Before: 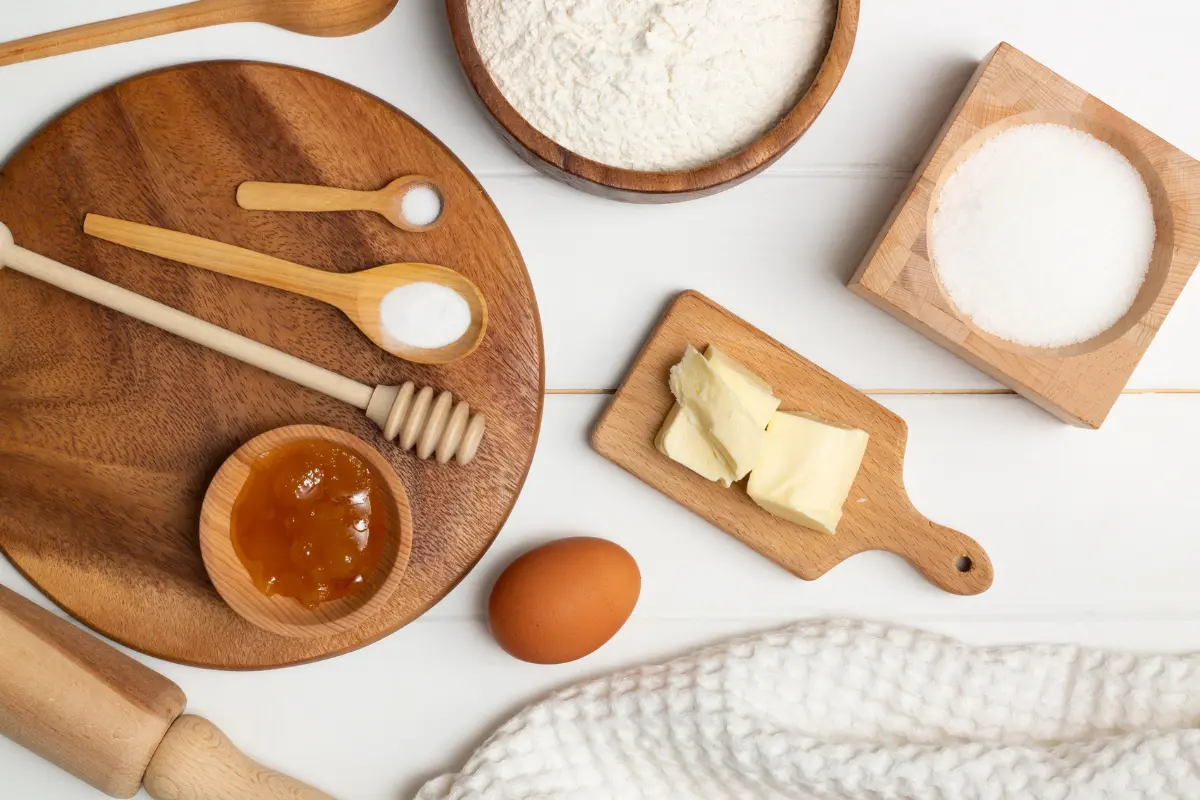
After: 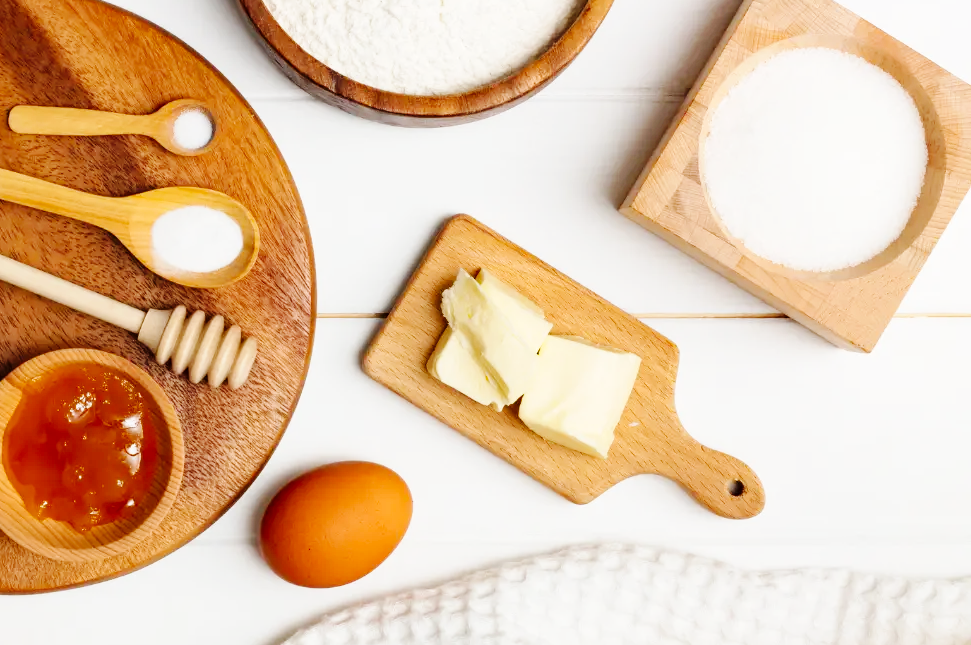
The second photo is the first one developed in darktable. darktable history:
crop: left 19.059%, top 9.621%, bottom 9.645%
base curve: curves: ch0 [(0, 0) (0.036, 0.025) (0.121, 0.166) (0.206, 0.329) (0.605, 0.79) (1, 1)], preserve colors none
haze removal: adaptive false
